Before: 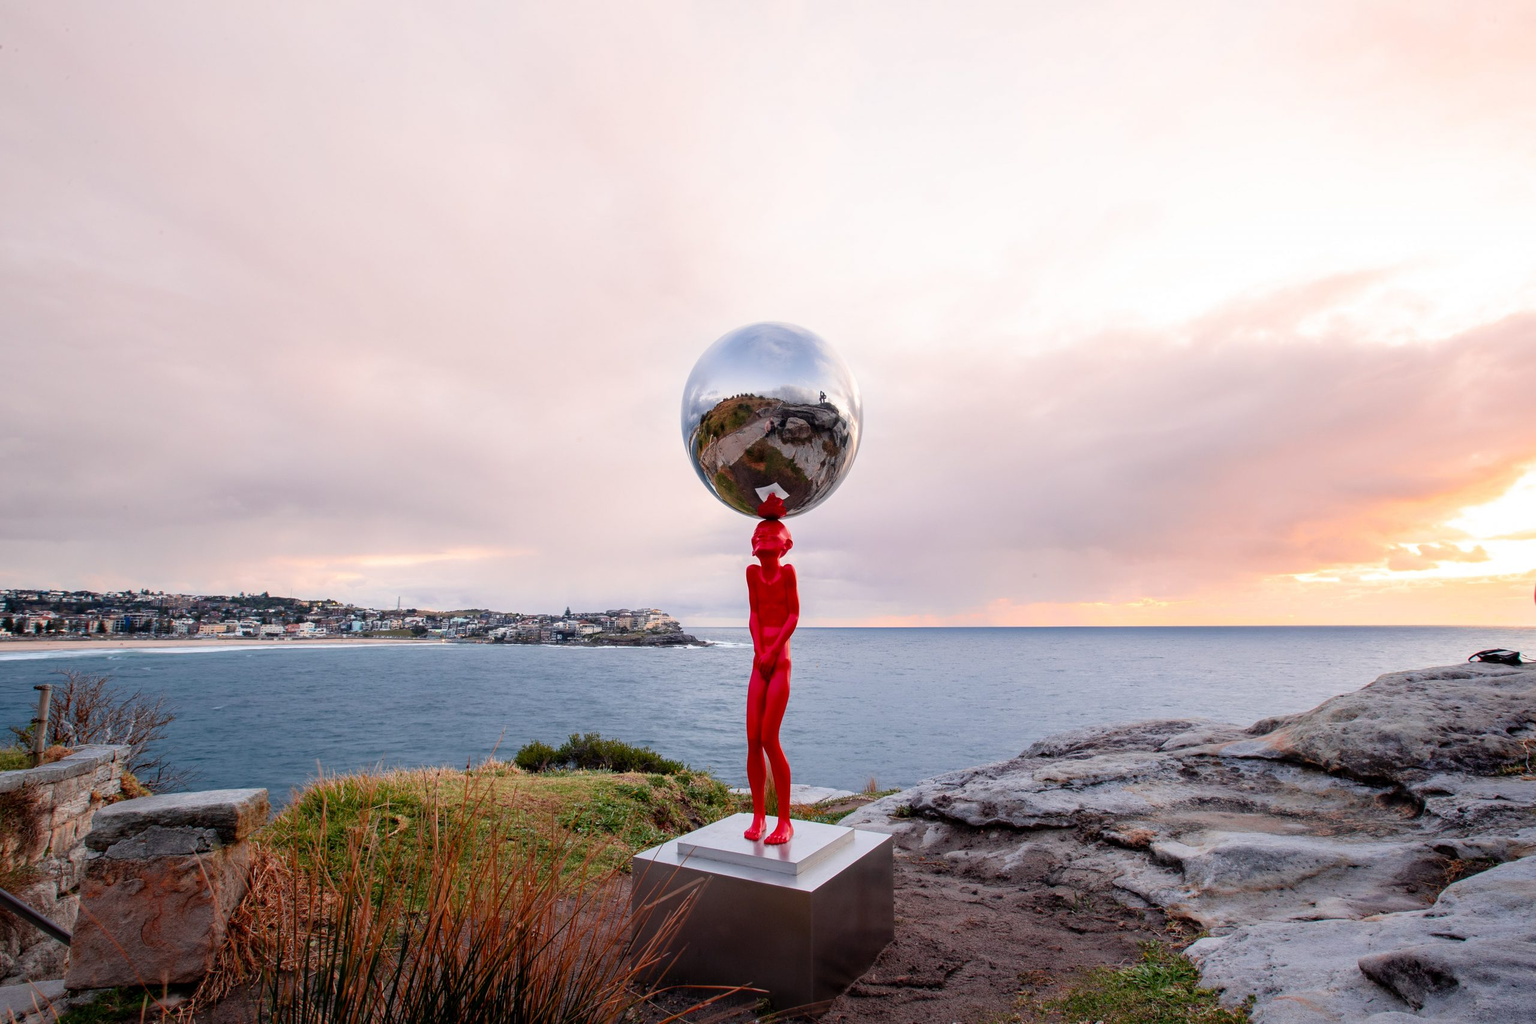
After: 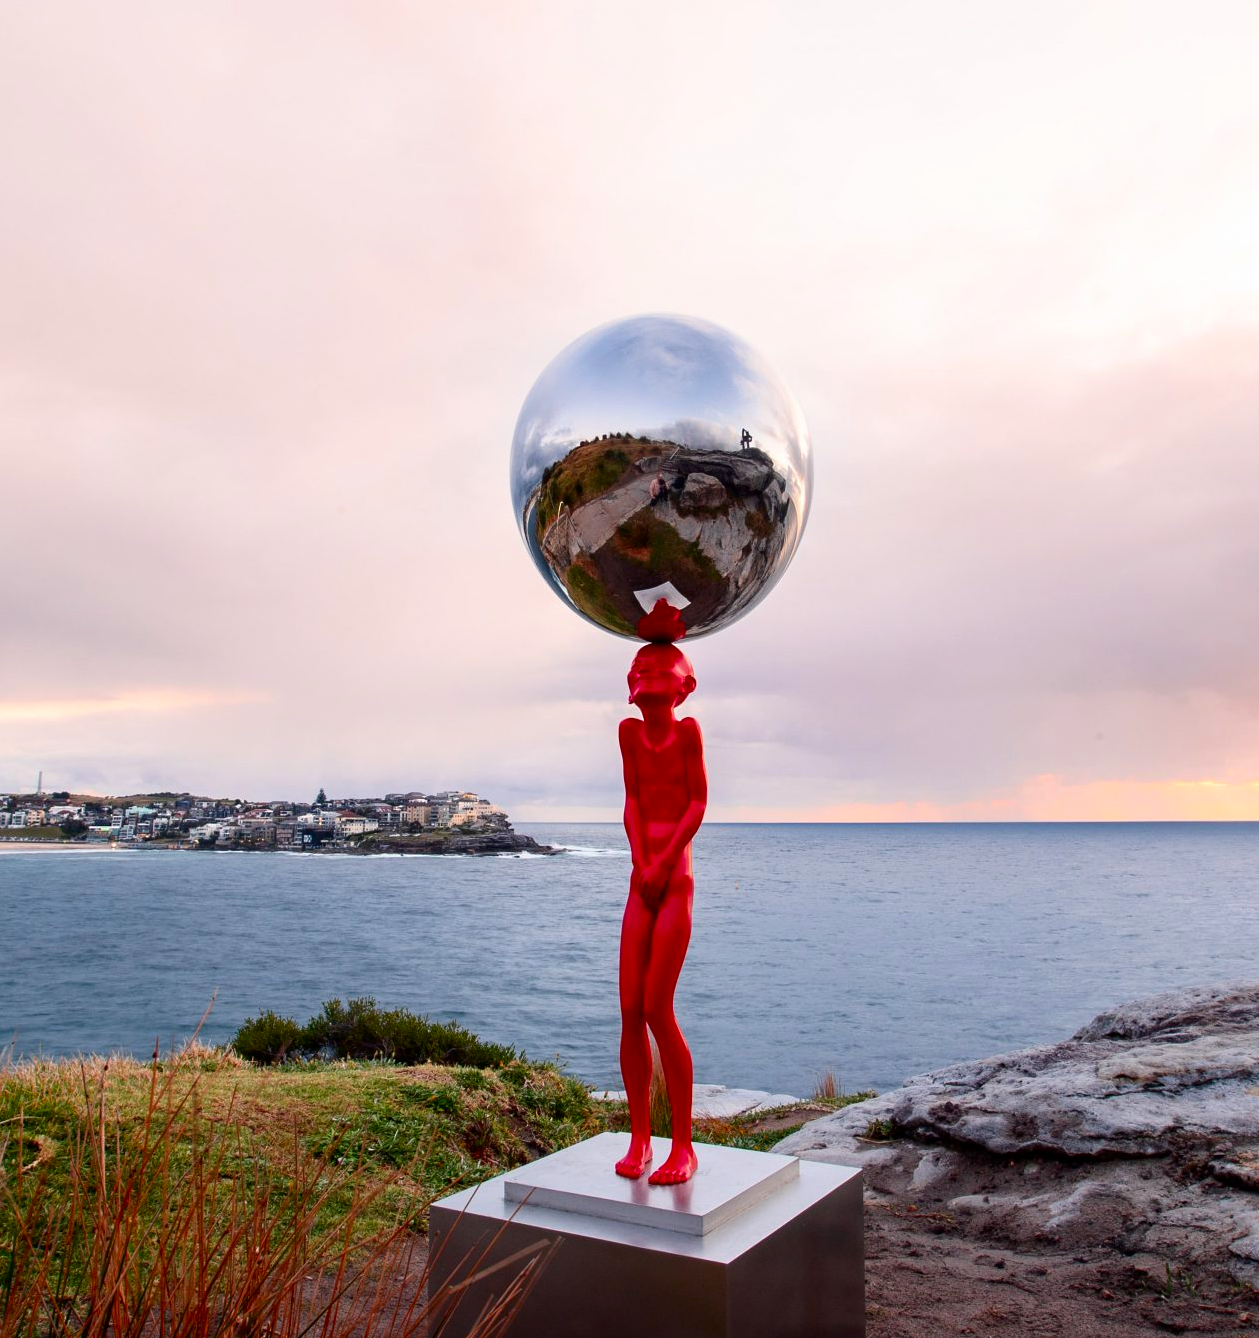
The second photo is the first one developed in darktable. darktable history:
crop and rotate: angle 0.012°, left 24.431%, top 13.069%, right 26.361%, bottom 8.465%
contrast brightness saturation: contrast 0.133, brightness -0.055, saturation 0.162
sharpen: radius 5.368, amount 0.311, threshold 26.127
